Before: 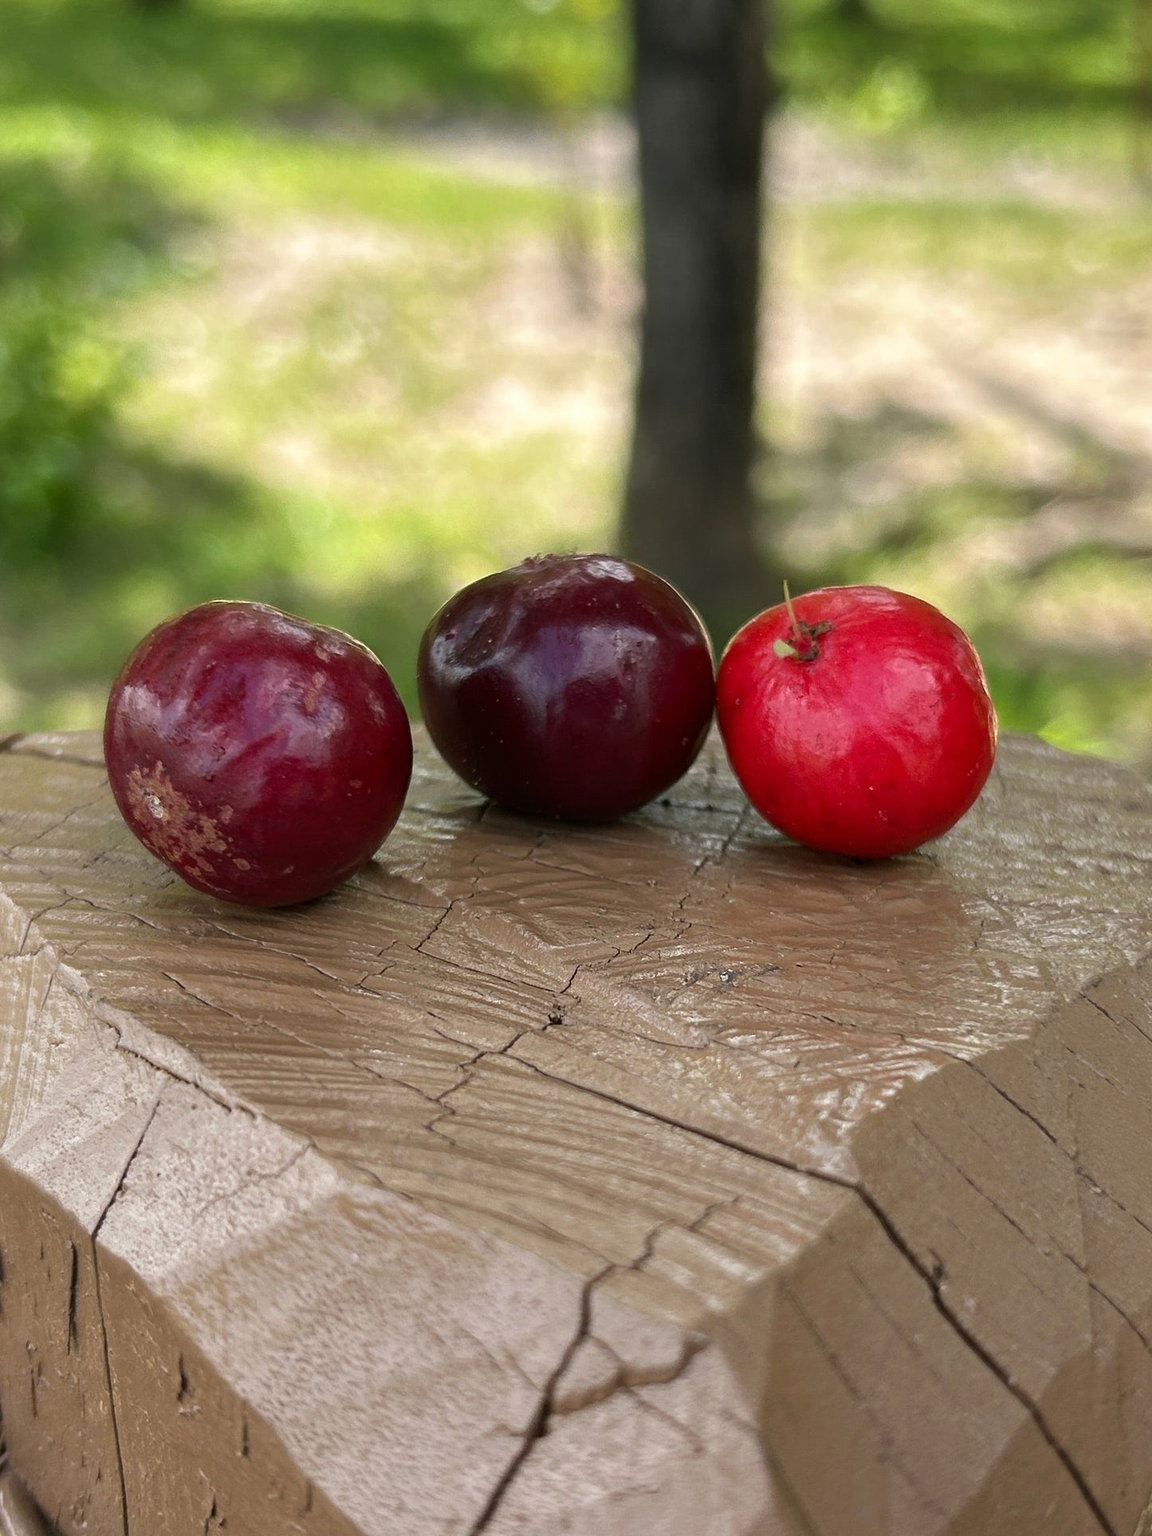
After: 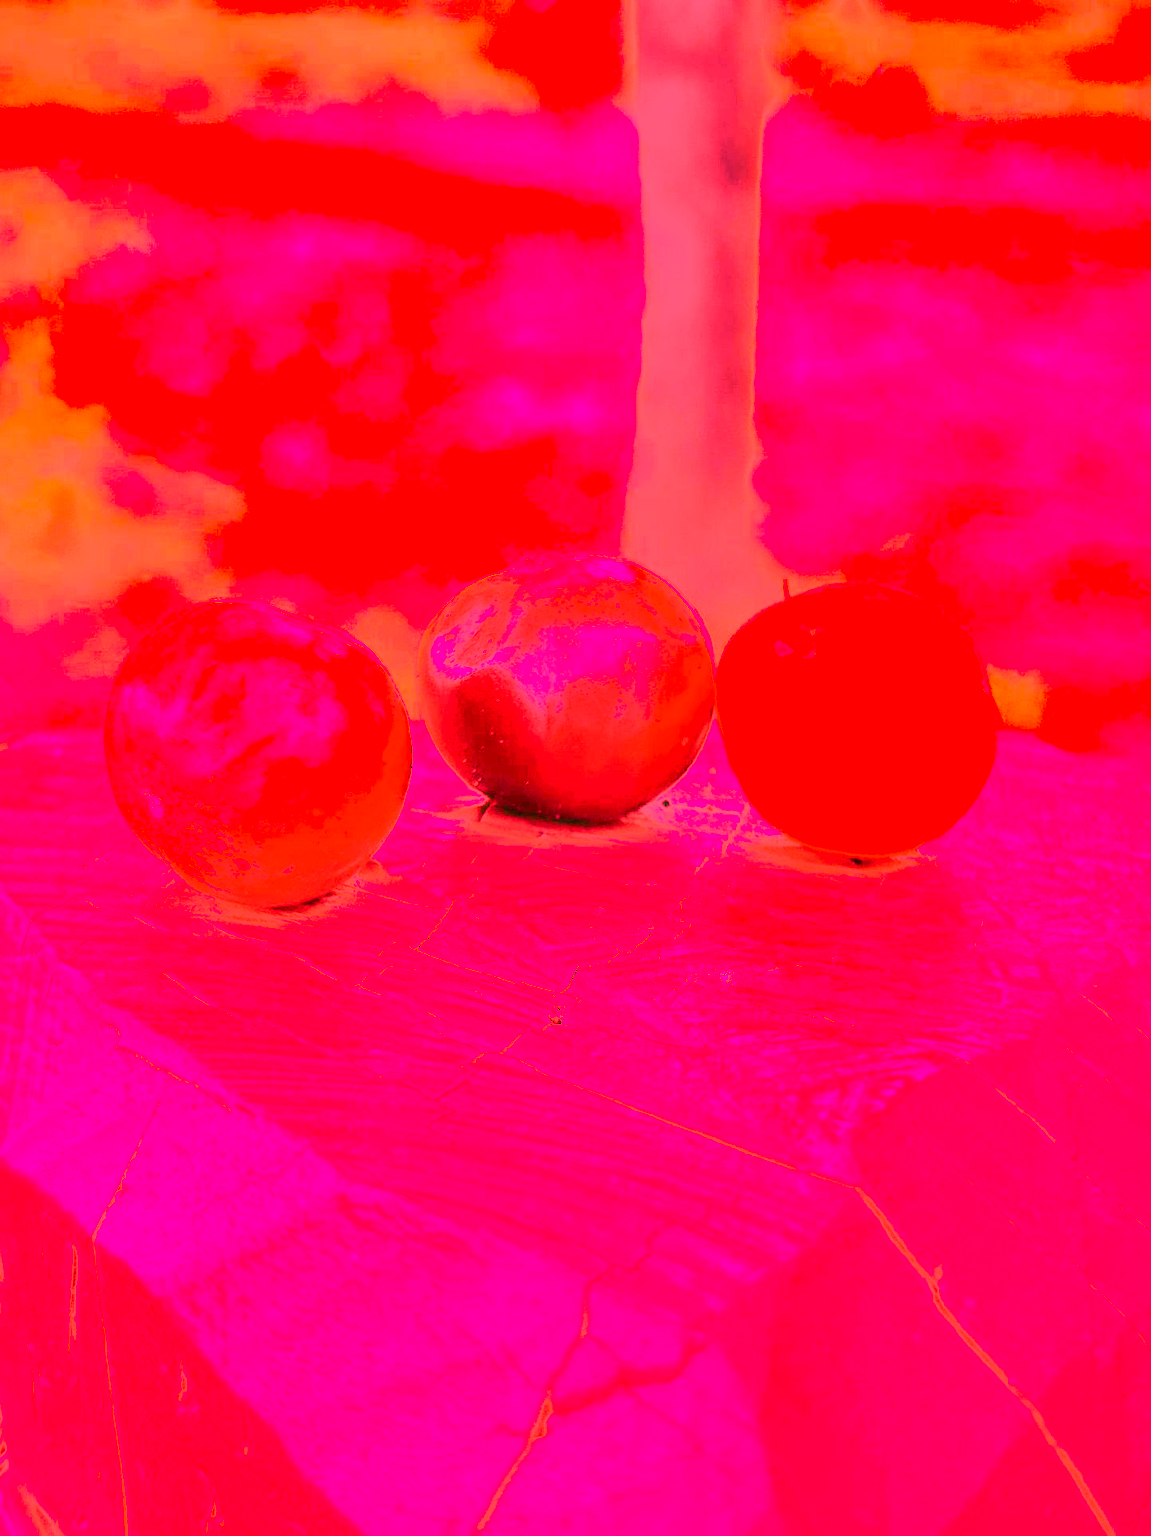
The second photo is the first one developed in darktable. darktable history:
tone curve: curves: ch0 [(0, 0.012) (0.093, 0.11) (0.345, 0.425) (0.457, 0.562) (0.628, 0.738) (0.839, 0.909) (0.998, 0.978)]; ch1 [(0, 0) (0.437, 0.408) (0.472, 0.47) (0.502, 0.497) (0.527, 0.523) (0.568, 0.577) (0.62, 0.66) (0.669, 0.748) (0.859, 0.899) (1, 1)]; ch2 [(0, 0) (0.33, 0.301) (0.421, 0.443) (0.473, 0.498) (0.509, 0.502) (0.535, 0.545) (0.549, 0.576) (0.644, 0.703) (1, 1)], color space Lab, independent channels, preserve colors none
white balance: red 4.26, blue 1.802
color balance rgb: shadows lift › chroma 5.41%, shadows lift › hue 240°, highlights gain › chroma 3.74%, highlights gain › hue 60°, saturation formula JzAzBz (2021)
exposure: black level correction 0, exposure 1.2 EV, compensate exposure bias true, compensate highlight preservation false
